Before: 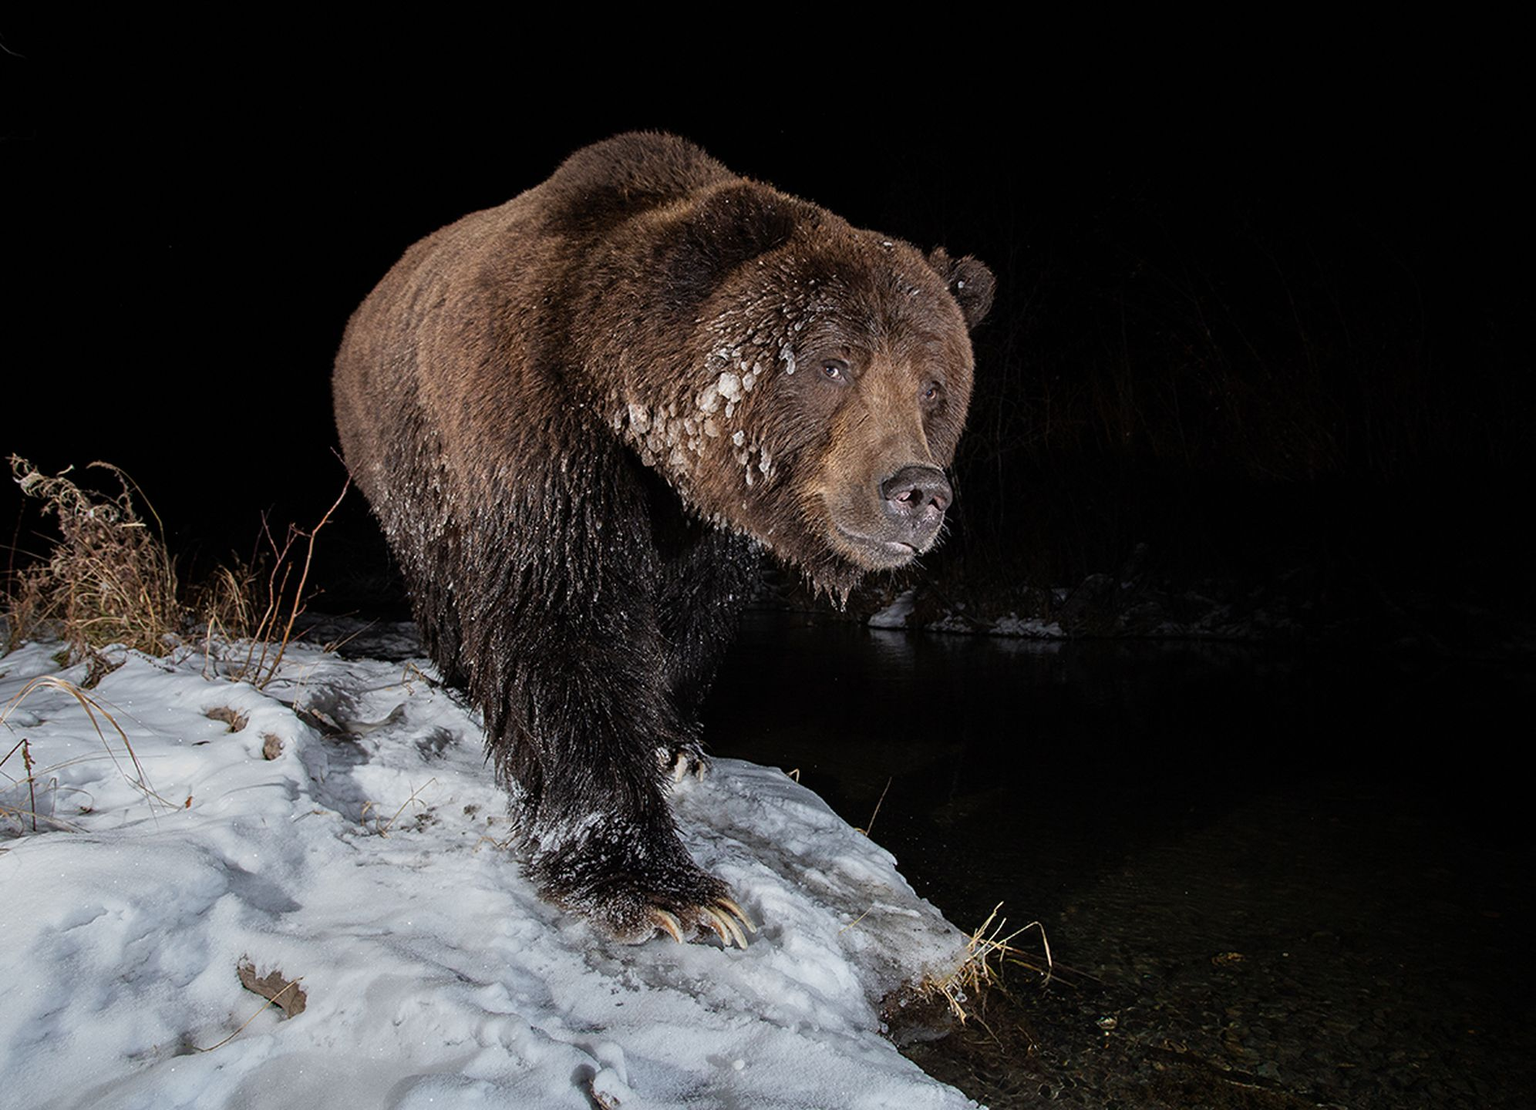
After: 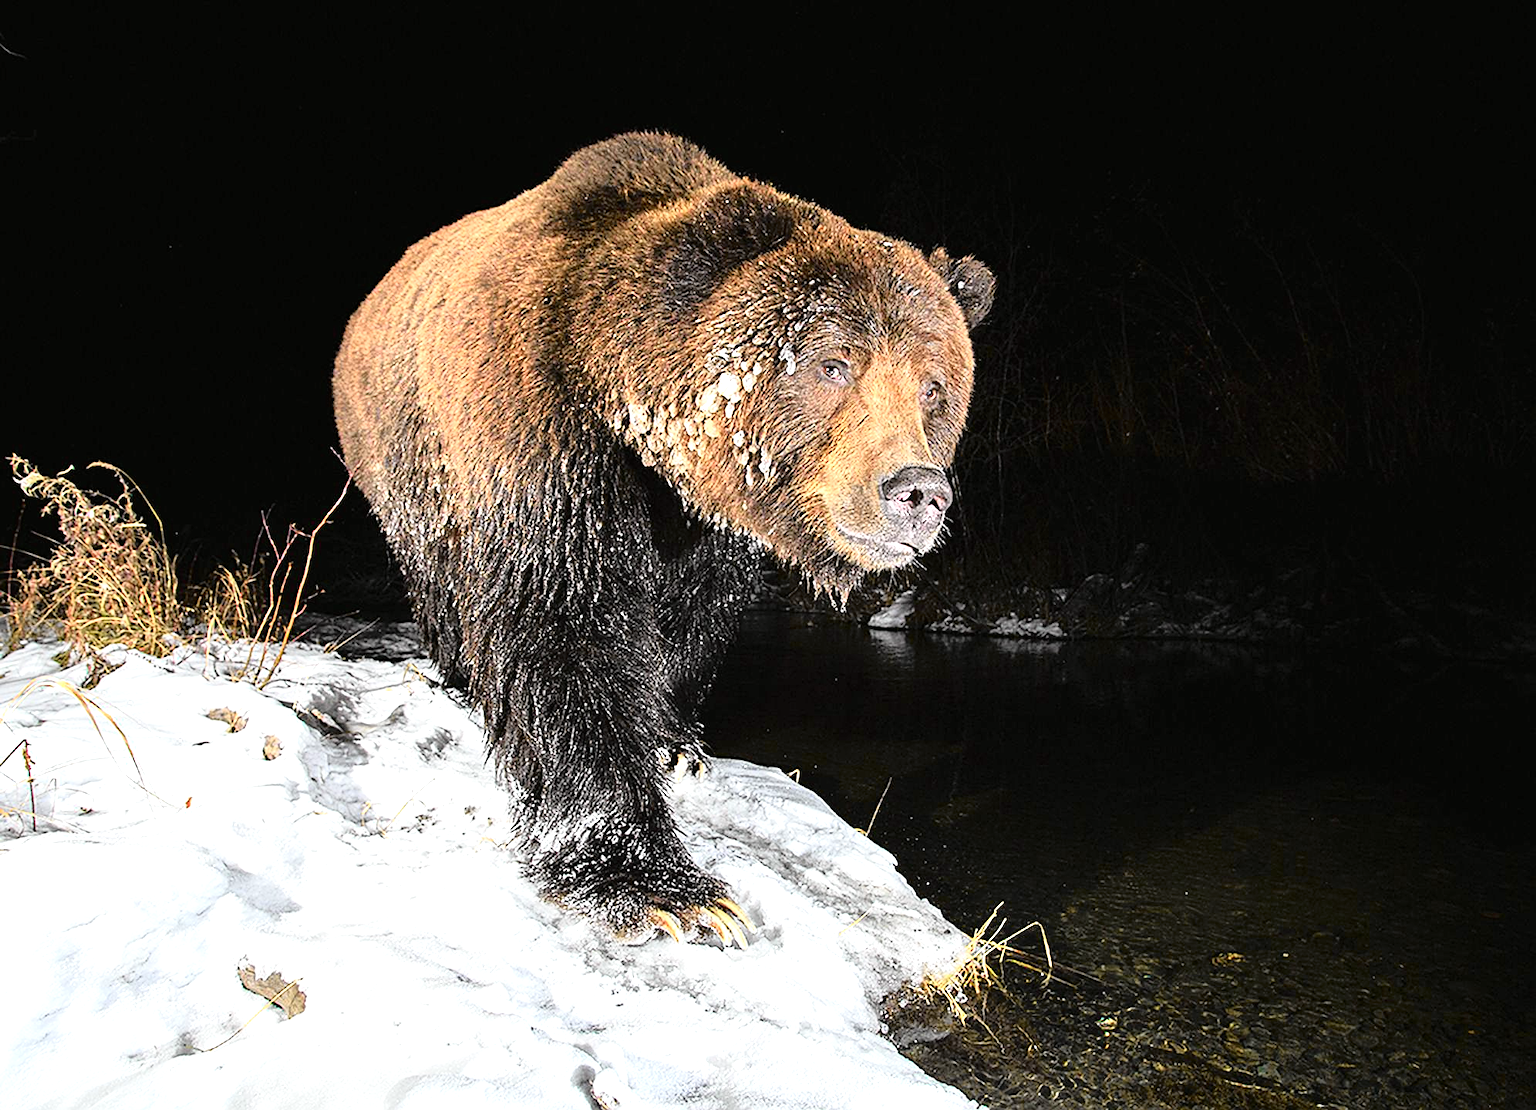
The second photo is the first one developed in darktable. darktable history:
tone curve: curves: ch0 [(0, 0.008) (0.107, 0.091) (0.278, 0.351) (0.457, 0.562) (0.628, 0.738) (0.839, 0.909) (0.998, 0.978)]; ch1 [(0, 0) (0.437, 0.408) (0.474, 0.479) (0.502, 0.5) (0.527, 0.519) (0.561, 0.575) (0.608, 0.665) (0.669, 0.748) (0.859, 0.899) (1, 1)]; ch2 [(0, 0) (0.33, 0.301) (0.421, 0.443) (0.473, 0.498) (0.502, 0.504) (0.522, 0.527) (0.549, 0.583) (0.644, 0.703) (1, 1)], color space Lab, independent channels, preserve colors none
base curve: curves: ch0 [(0, 0) (0.303, 0.277) (1, 1)]
sharpen: on, module defaults
exposure: black level correction 0, exposure 1.7 EV, compensate exposure bias true, compensate highlight preservation false
